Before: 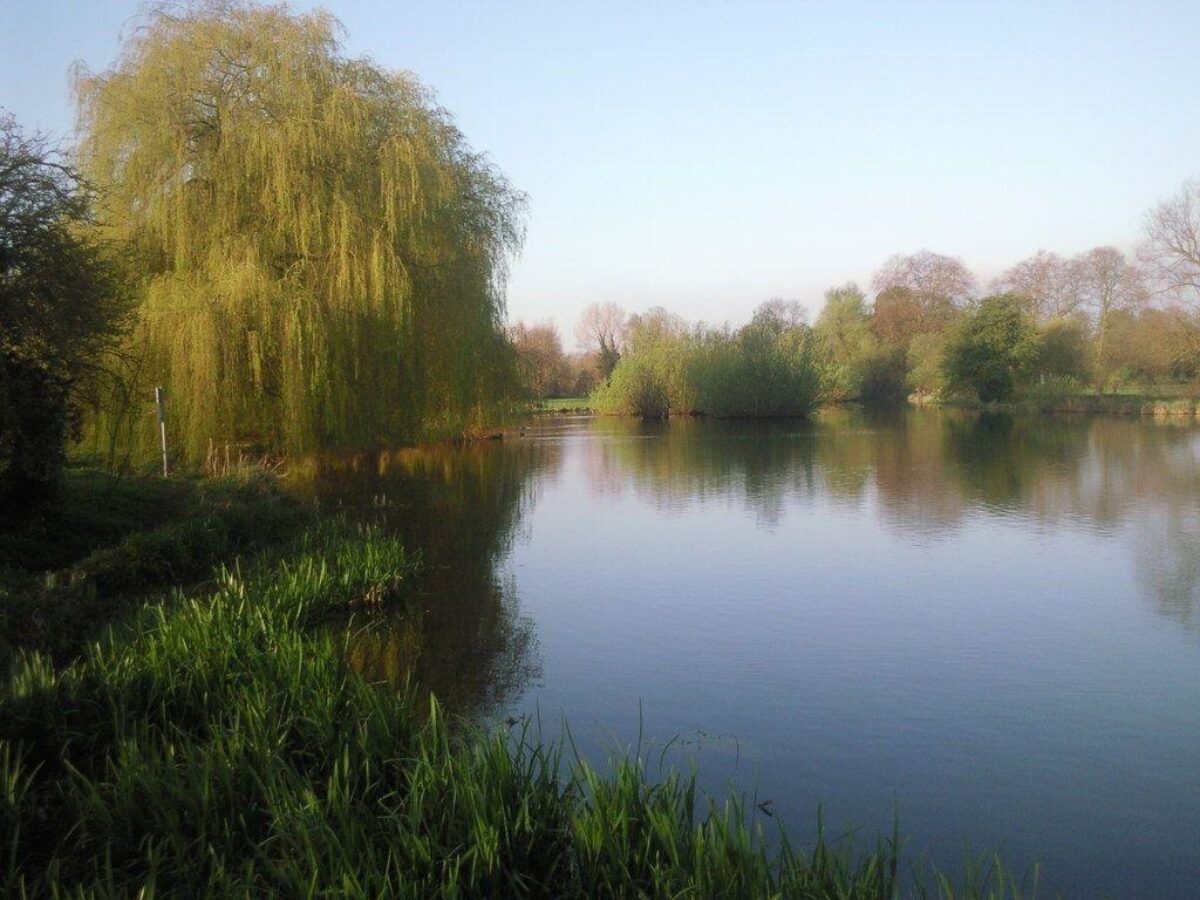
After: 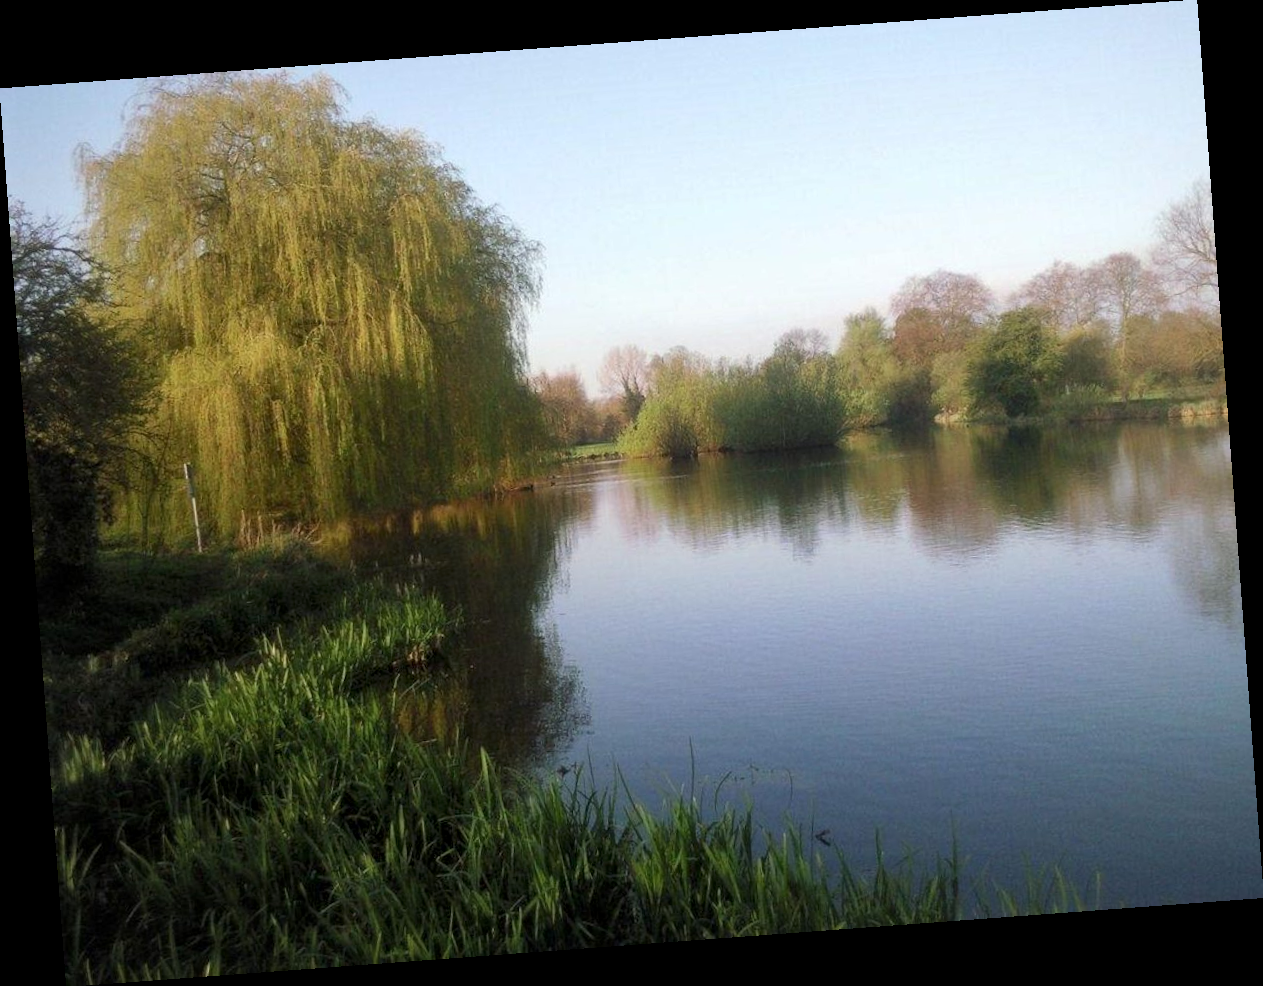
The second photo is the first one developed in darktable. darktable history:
rotate and perspective: rotation -4.25°, automatic cropping off
local contrast: mode bilateral grid, contrast 20, coarseness 50, detail 130%, midtone range 0.2
